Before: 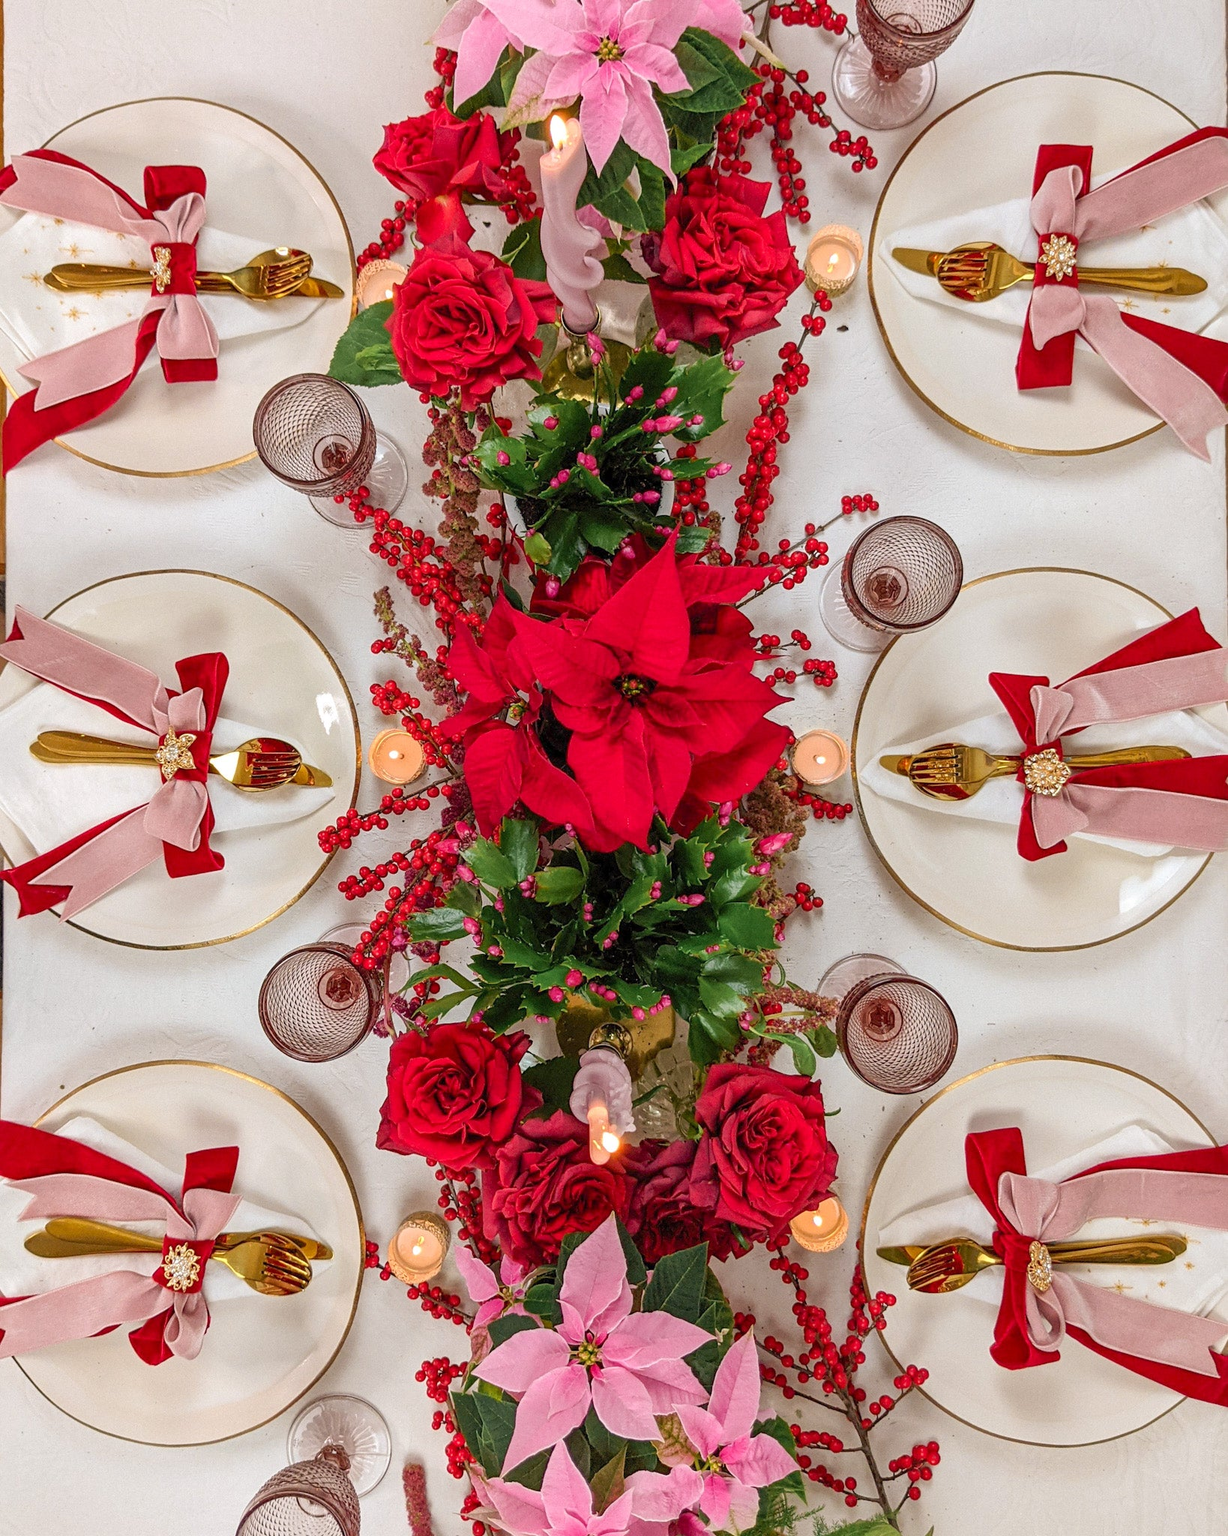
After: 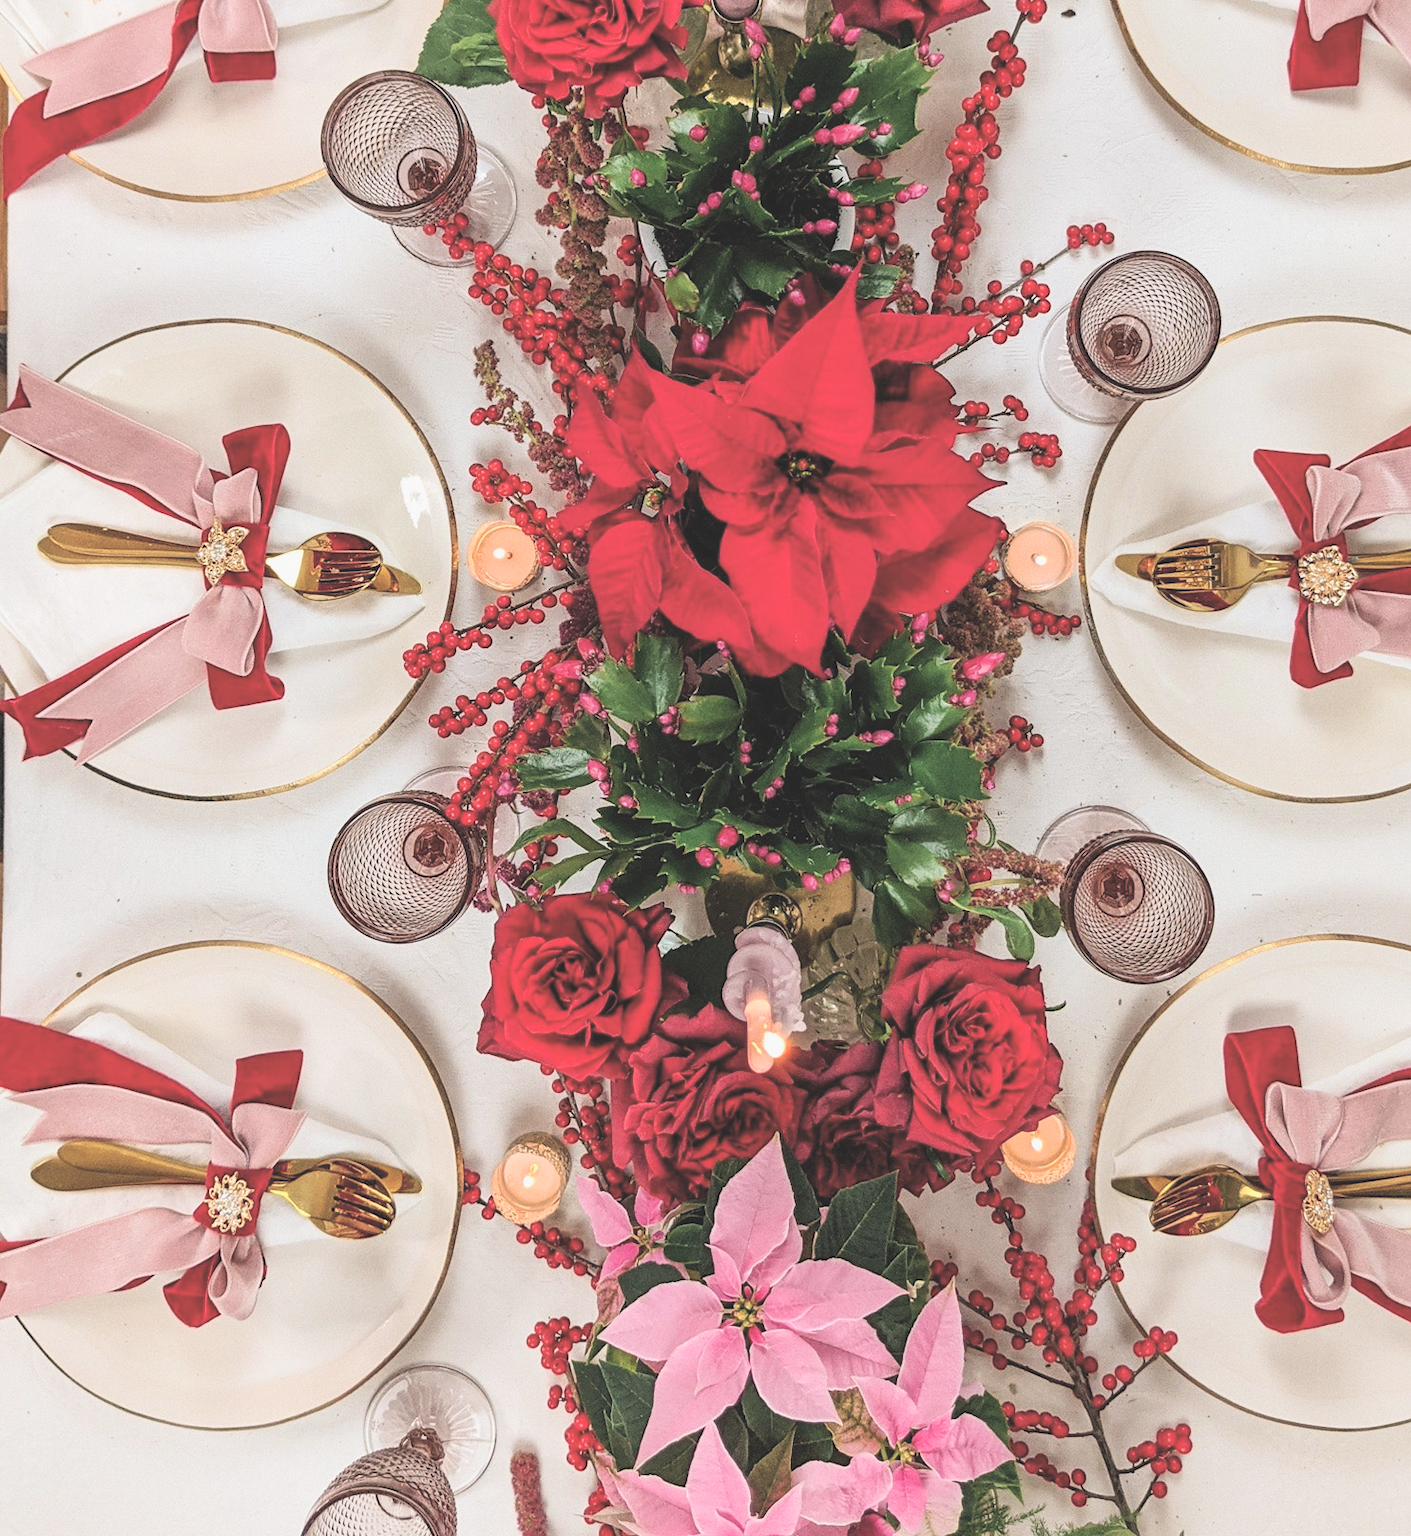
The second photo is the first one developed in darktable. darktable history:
exposure: black level correction -0.064, exposure -0.049 EV, compensate exposure bias true, compensate highlight preservation false
crop: top 20.743%, right 9.338%, bottom 0.321%
filmic rgb: black relative exposure -5.32 EV, white relative exposure 2.88 EV, dynamic range scaling -37.49%, hardness 3.98, contrast 1.598, highlights saturation mix -0.508%
